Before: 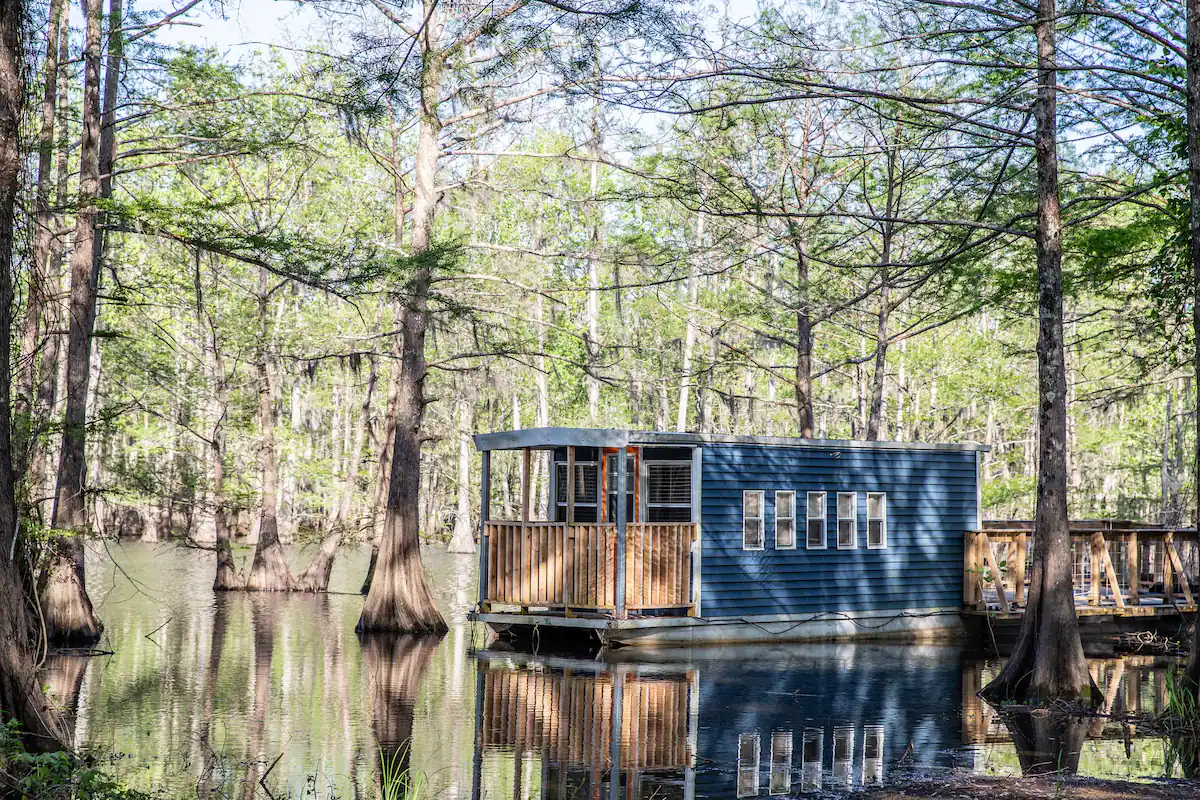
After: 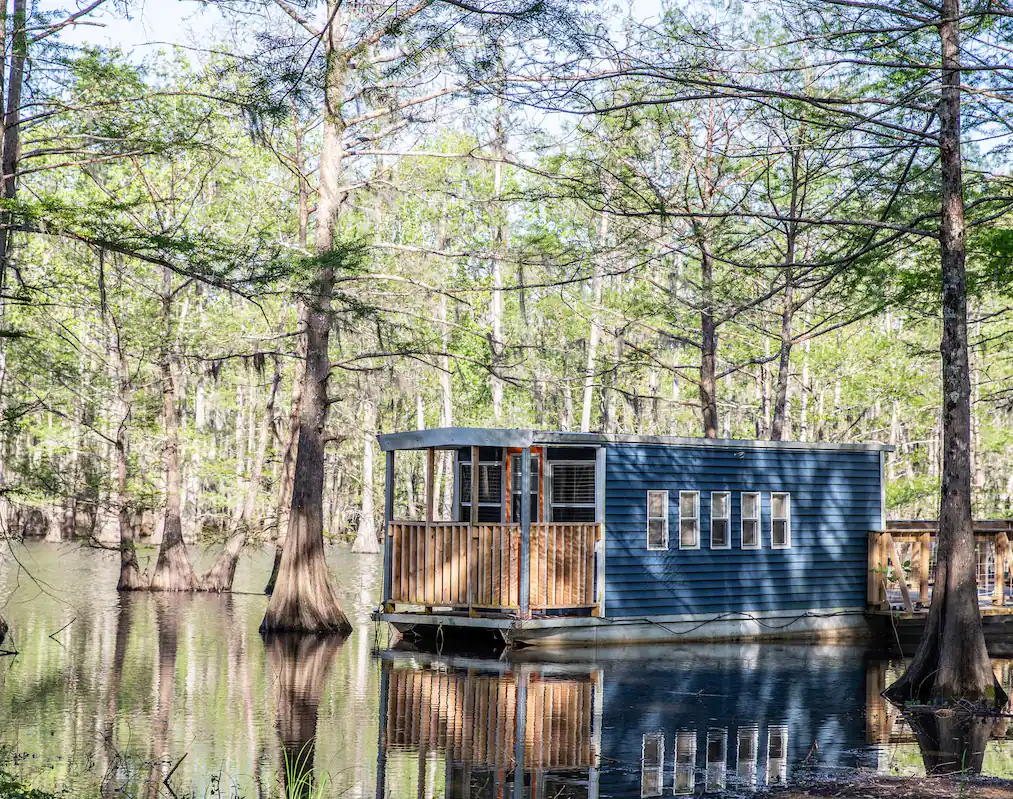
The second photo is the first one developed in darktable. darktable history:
crop: left 8.047%, right 7.458%
